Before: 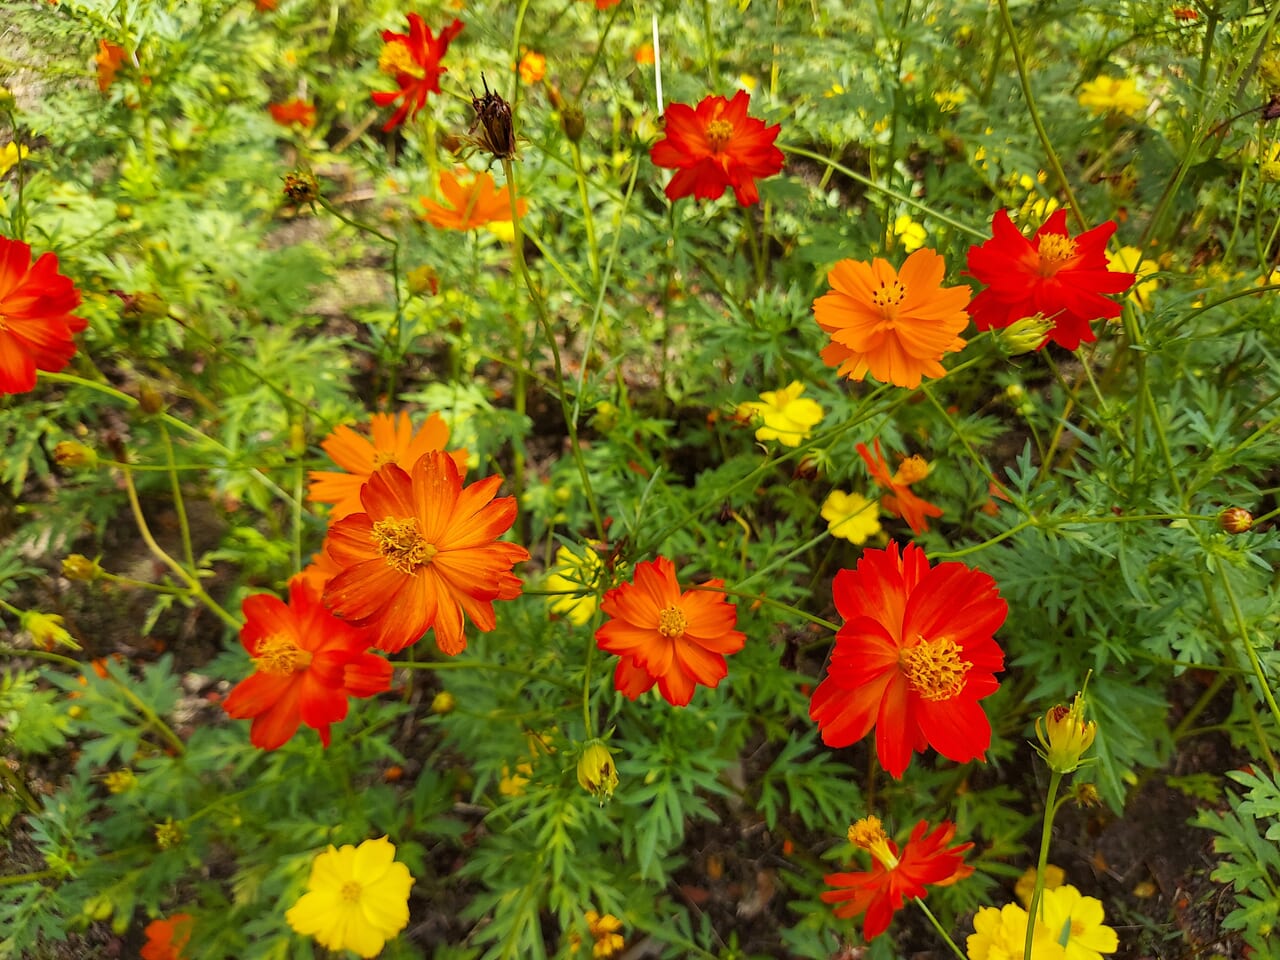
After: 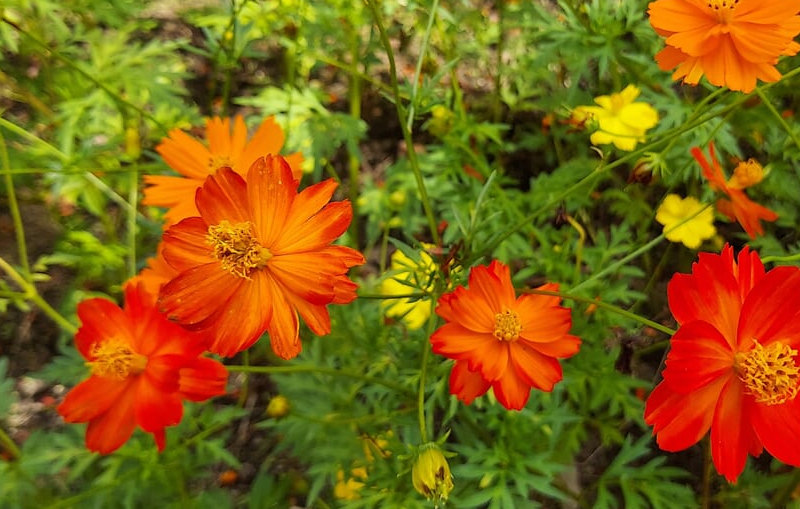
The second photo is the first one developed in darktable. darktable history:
crop: left 12.916%, top 30.884%, right 24.575%, bottom 16.079%
tone equalizer: edges refinement/feathering 500, mask exposure compensation -1.57 EV, preserve details no
